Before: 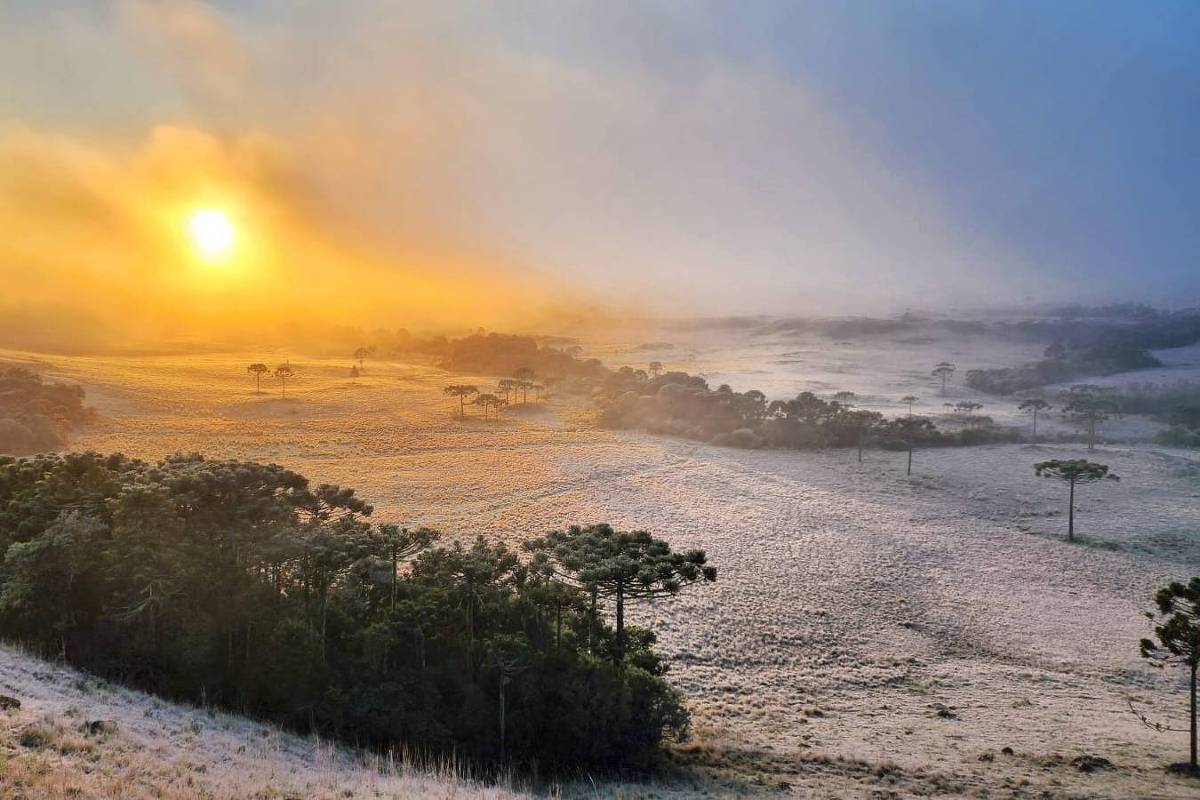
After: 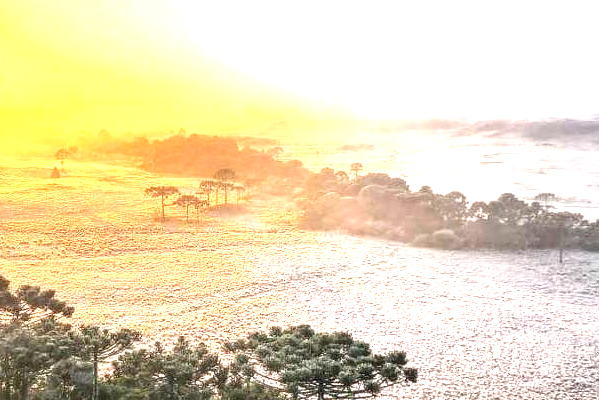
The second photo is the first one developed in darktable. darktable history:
local contrast: on, module defaults
crop: left 25%, top 25%, right 25%, bottom 25%
white balance: emerald 1
exposure: black level correction 0, exposure 1.55 EV, compensate exposure bias true, compensate highlight preservation false
